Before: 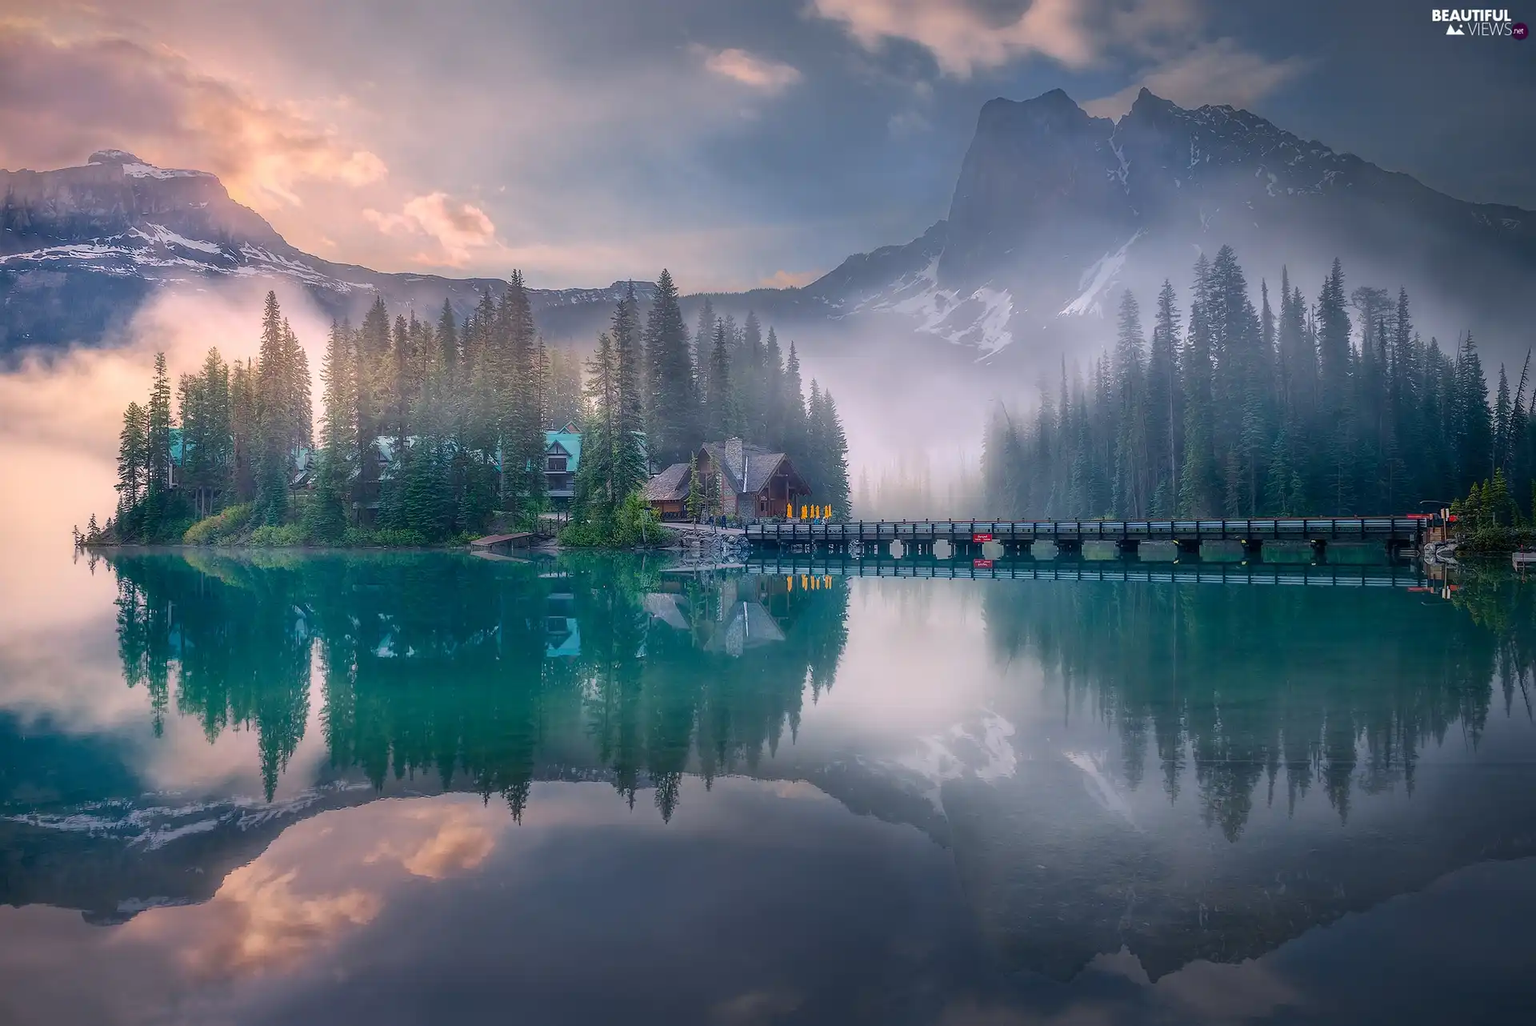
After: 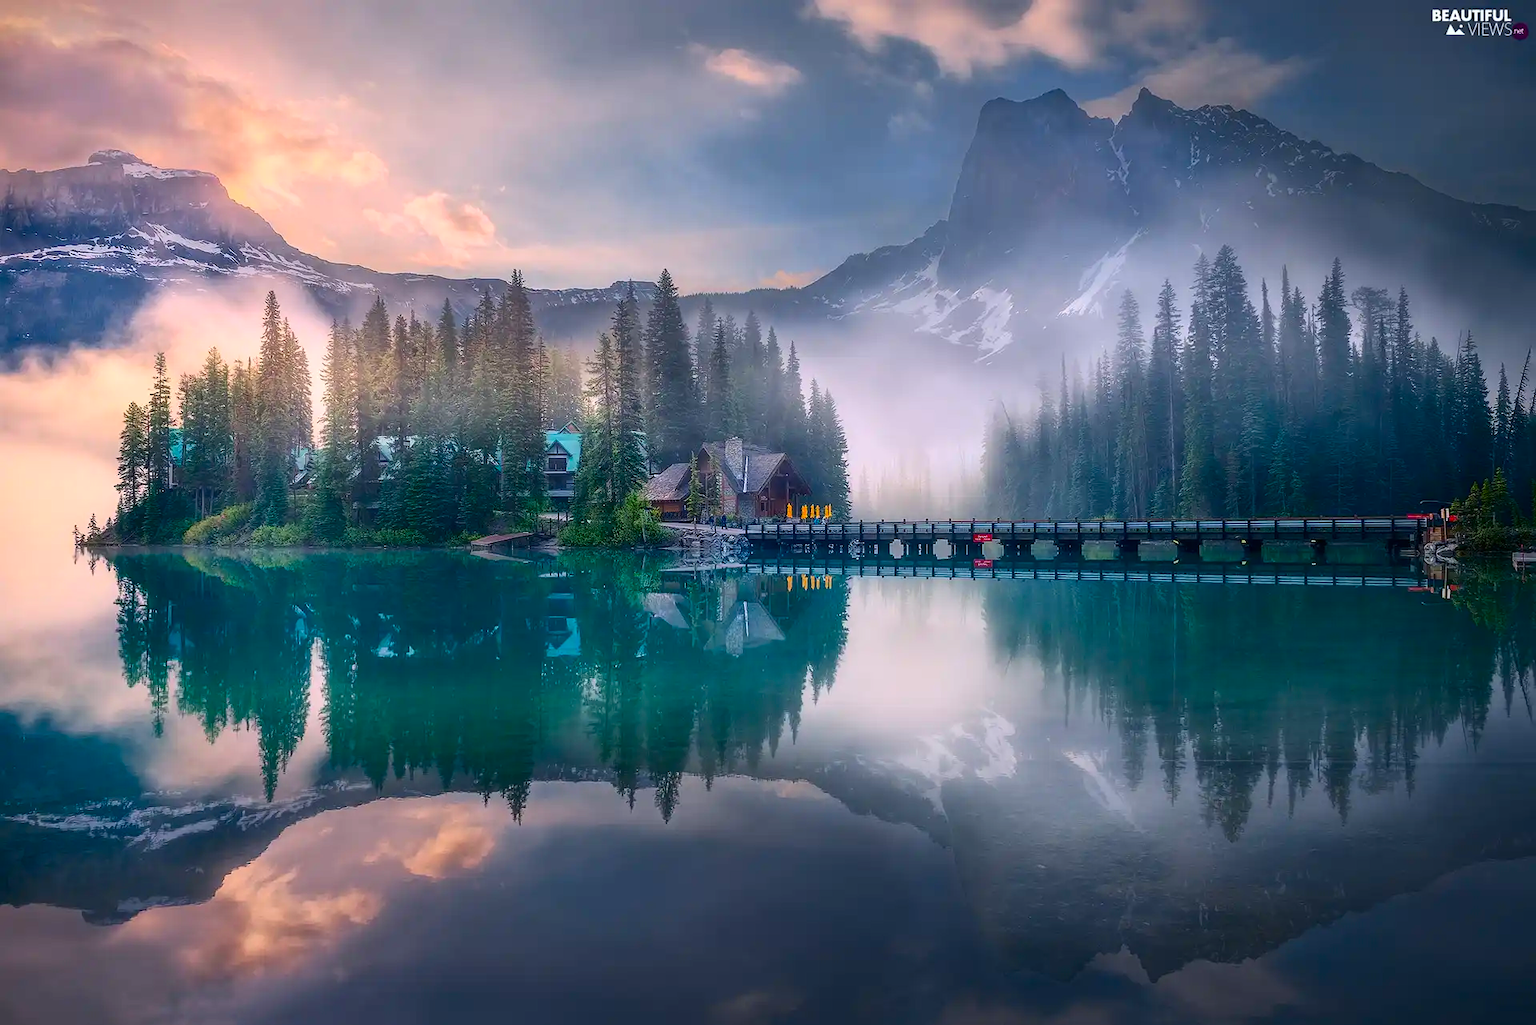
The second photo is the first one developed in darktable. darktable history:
contrast brightness saturation: contrast 0.185, saturation 0.309
